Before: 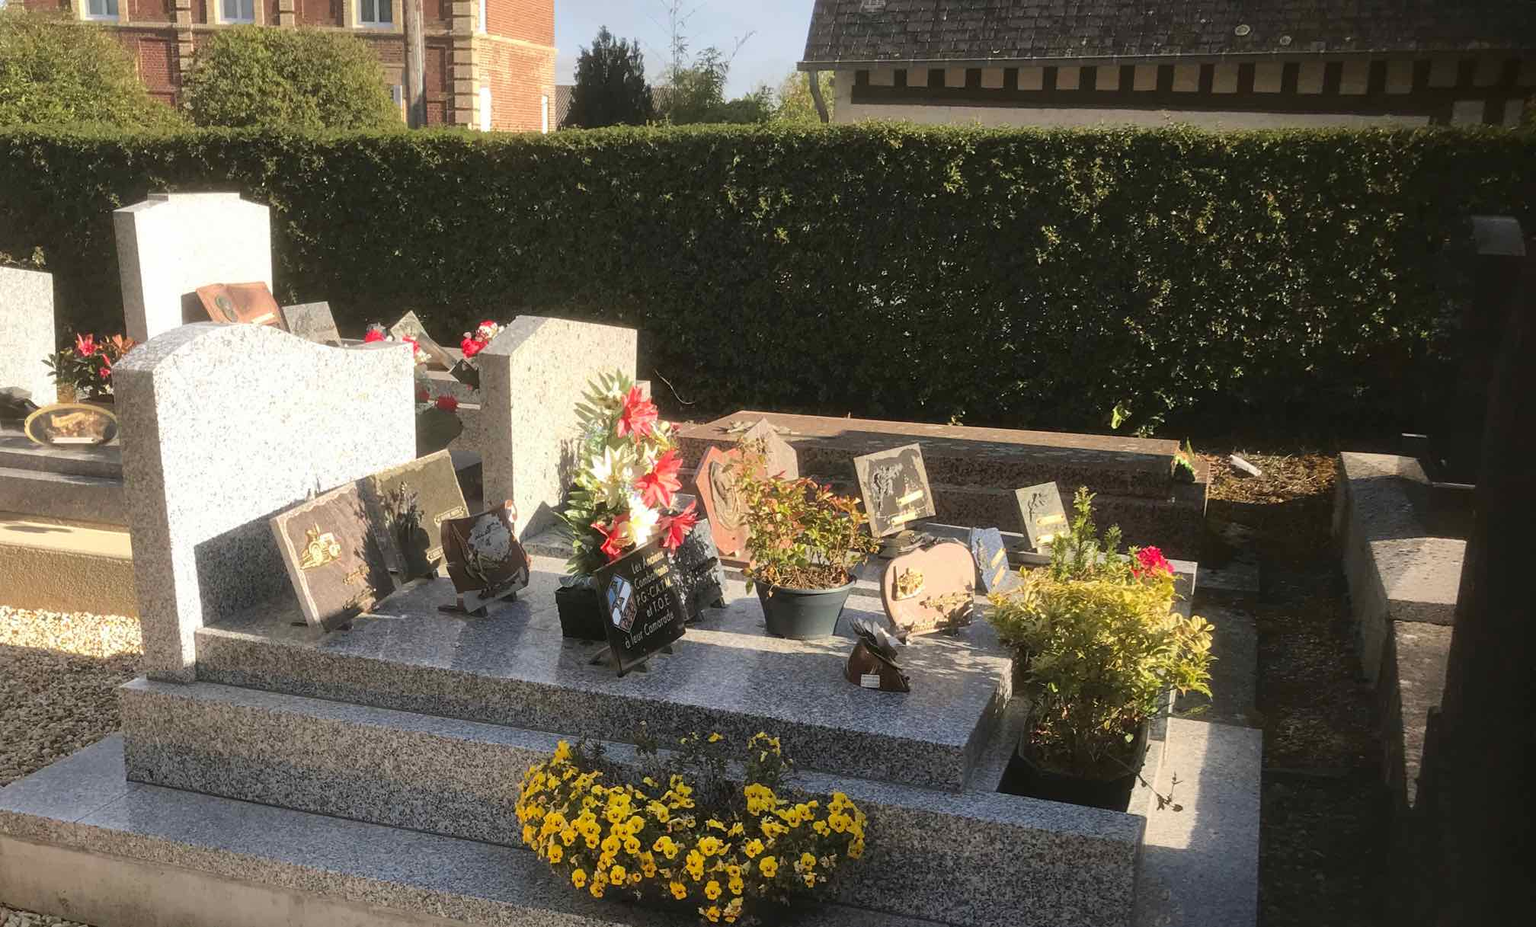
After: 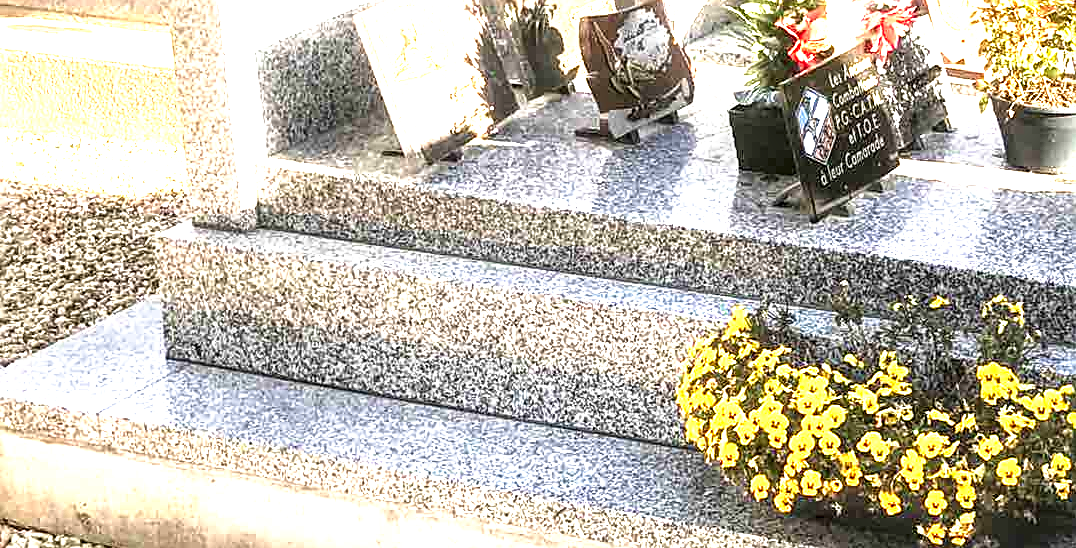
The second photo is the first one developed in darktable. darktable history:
sharpen: on, module defaults
local contrast: highlights 60%, shadows 60%, detail 160%
tone curve: curves: ch0 [(0, 0) (0.003, 0.028) (0.011, 0.028) (0.025, 0.026) (0.044, 0.036) (0.069, 0.06) (0.1, 0.101) (0.136, 0.15) (0.177, 0.203) (0.224, 0.271) (0.277, 0.345) (0.335, 0.422) (0.399, 0.515) (0.468, 0.611) (0.543, 0.716) (0.623, 0.826) (0.709, 0.942) (0.801, 0.992) (0.898, 1) (1, 1)], preserve colors none
crop and rotate: top 54.778%, right 46.61%, bottom 0.159%
exposure: black level correction 0, exposure 1.2 EV, compensate exposure bias true, compensate highlight preservation false
